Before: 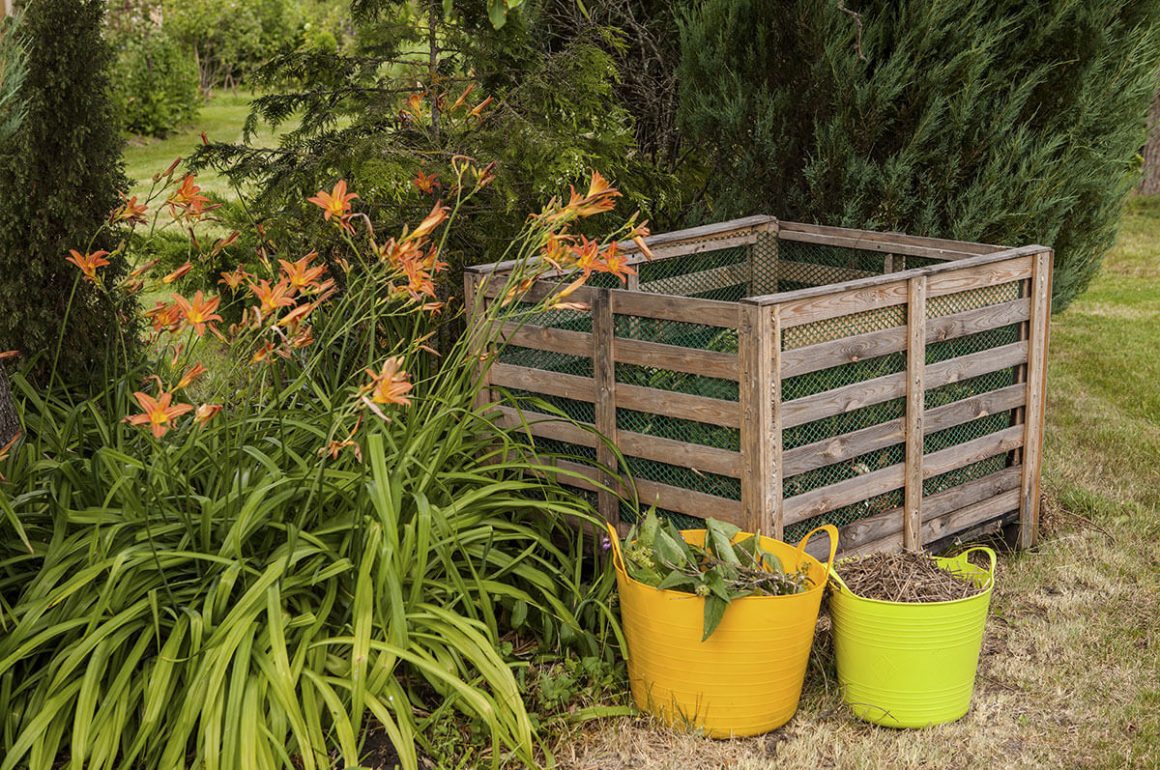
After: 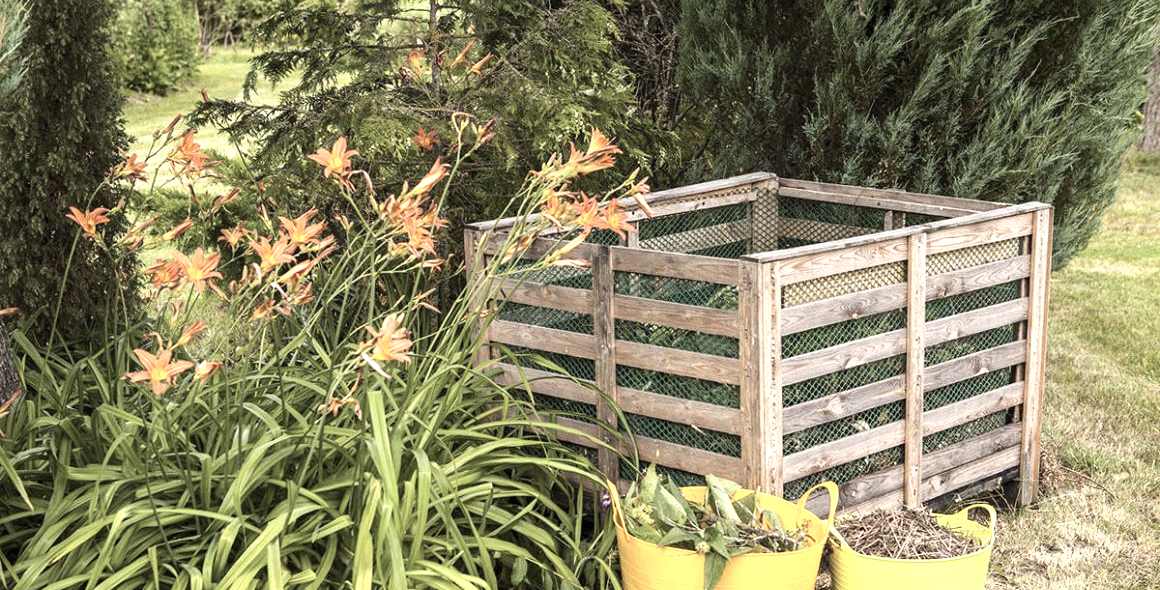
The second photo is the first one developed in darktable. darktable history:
contrast brightness saturation: contrast 0.1, saturation -0.36
exposure: exposure 1.137 EV, compensate highlight preservation false
crop: top 5.667%, bottom 17.637%
